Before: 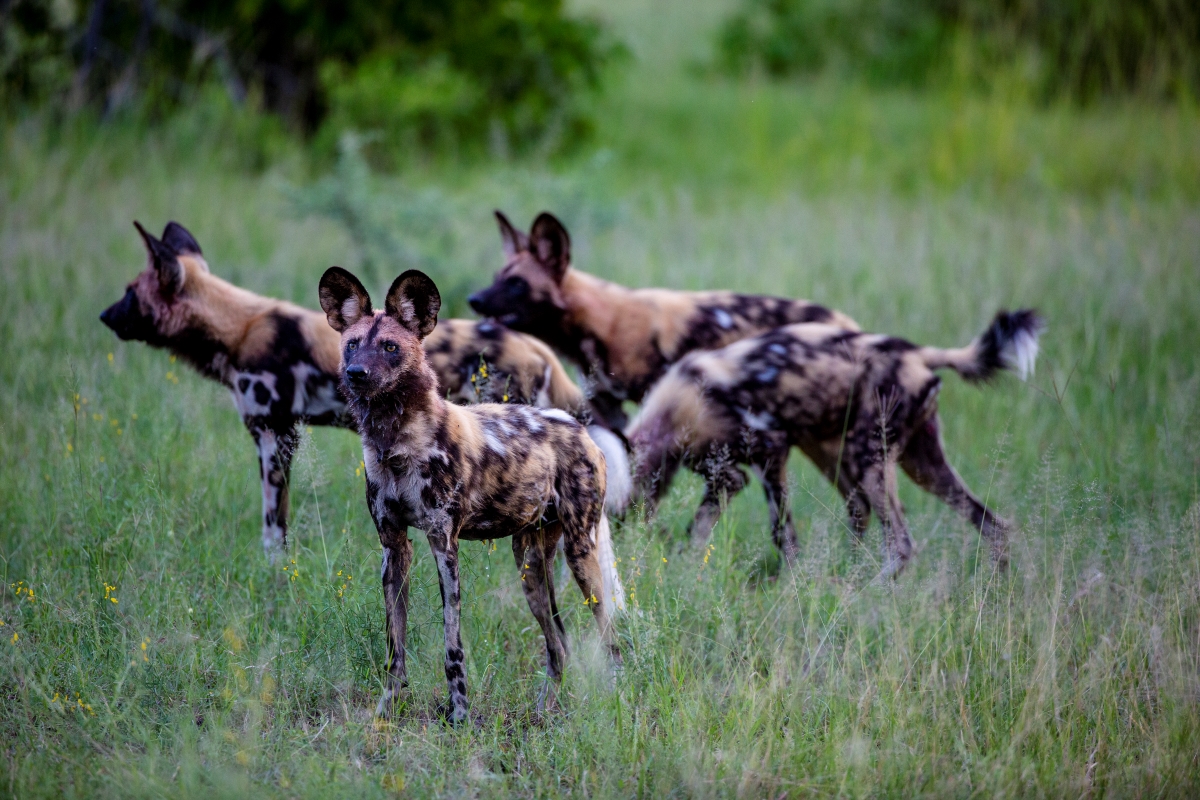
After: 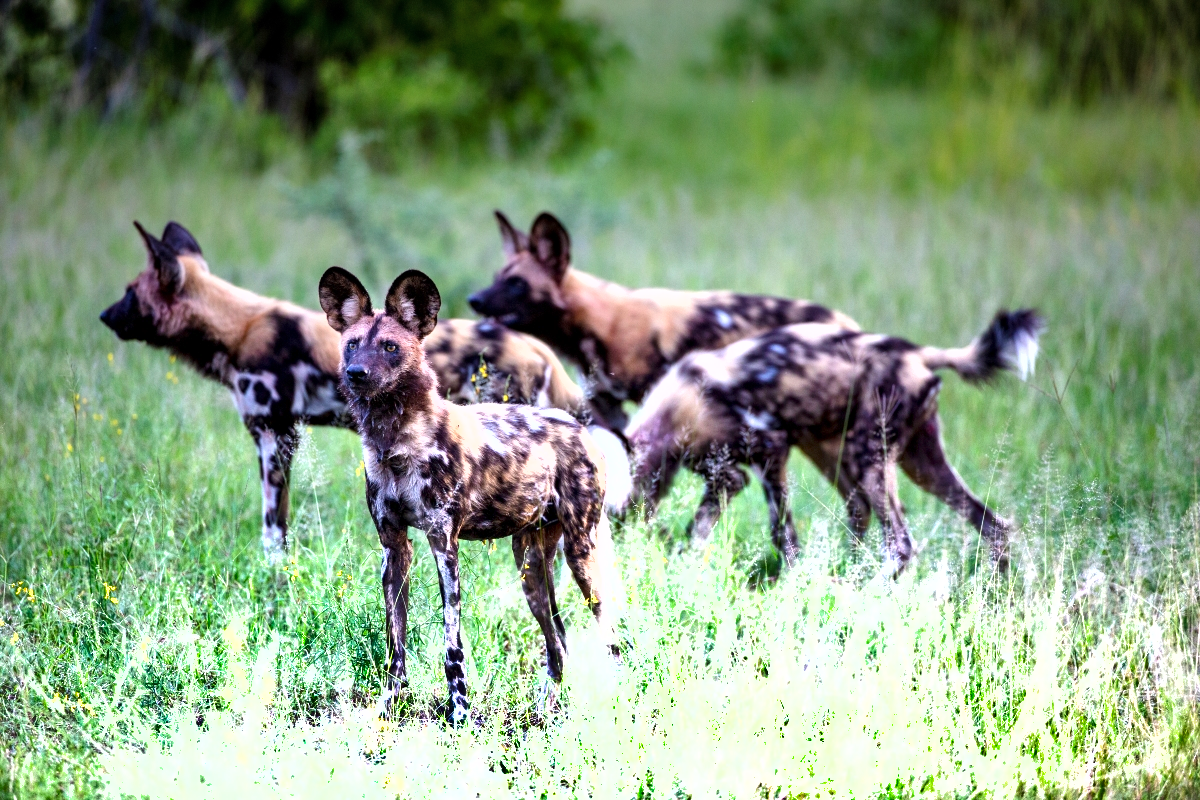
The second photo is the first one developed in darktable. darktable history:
graduated density: density -3.9 EV
shadows and highlights: radius 108.52, shadows 44.07, highlights -67.8, low approximation 0.01, soften with gaussian
